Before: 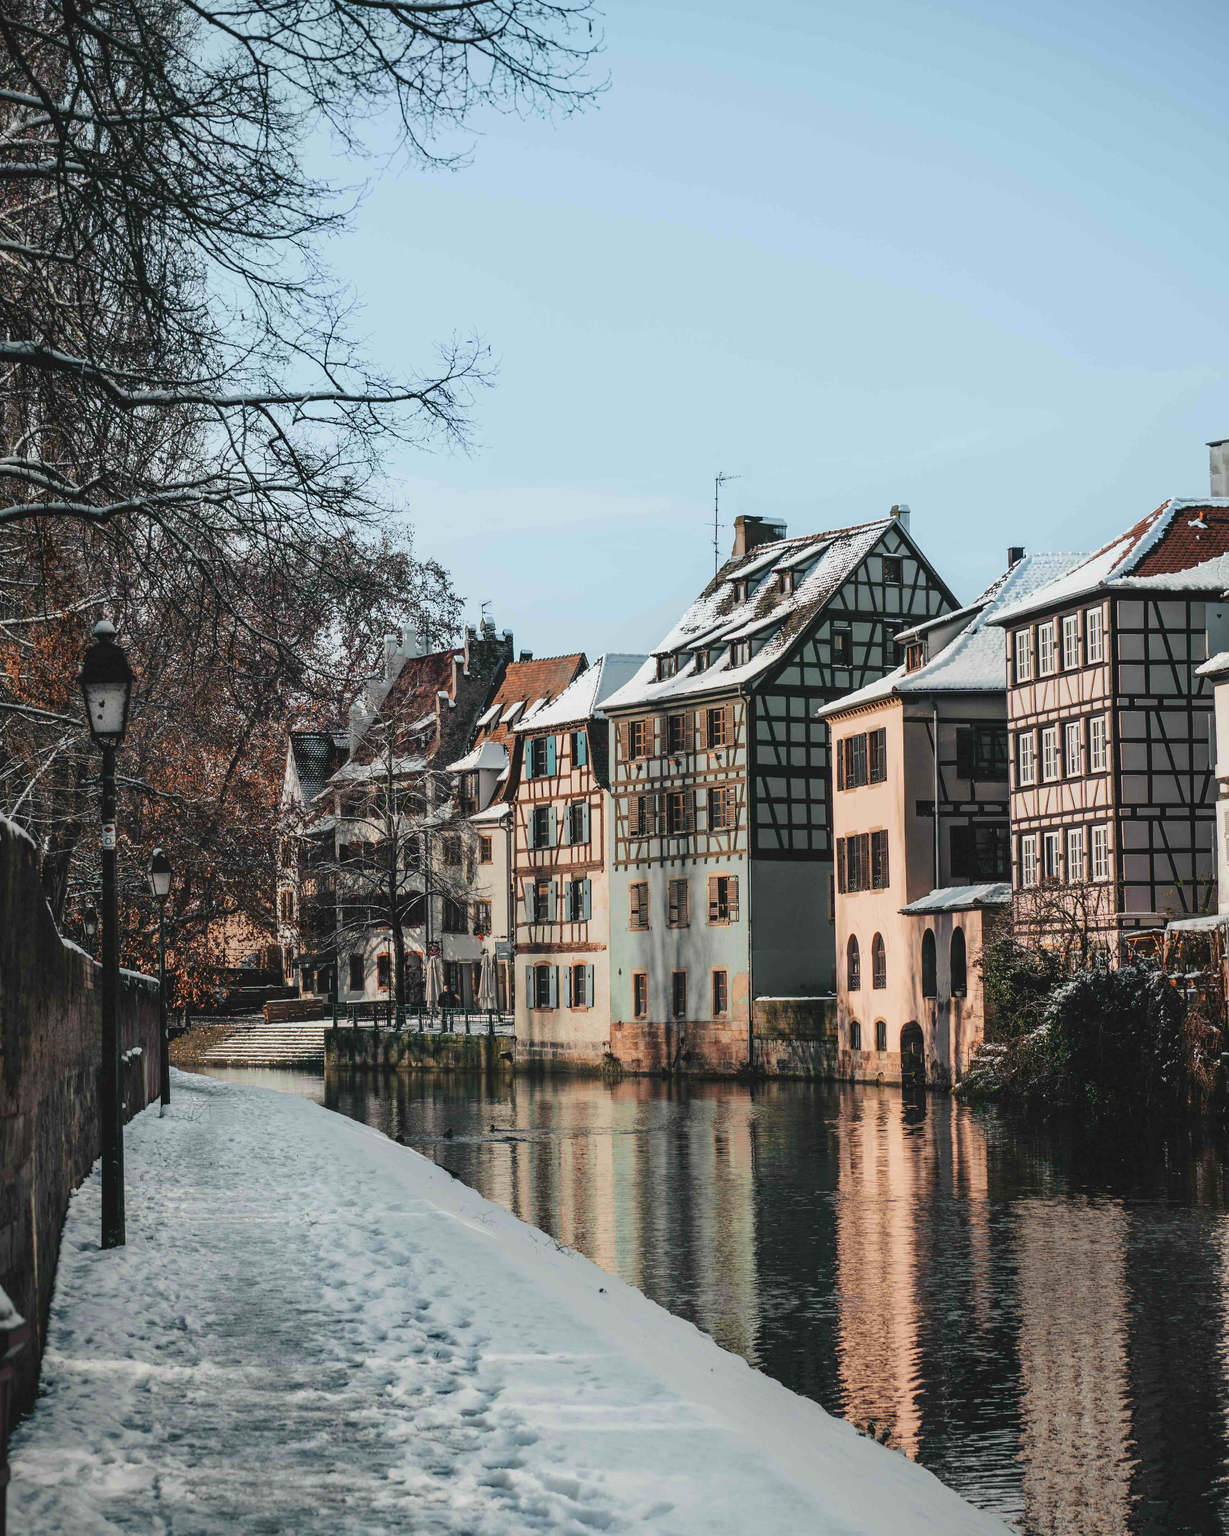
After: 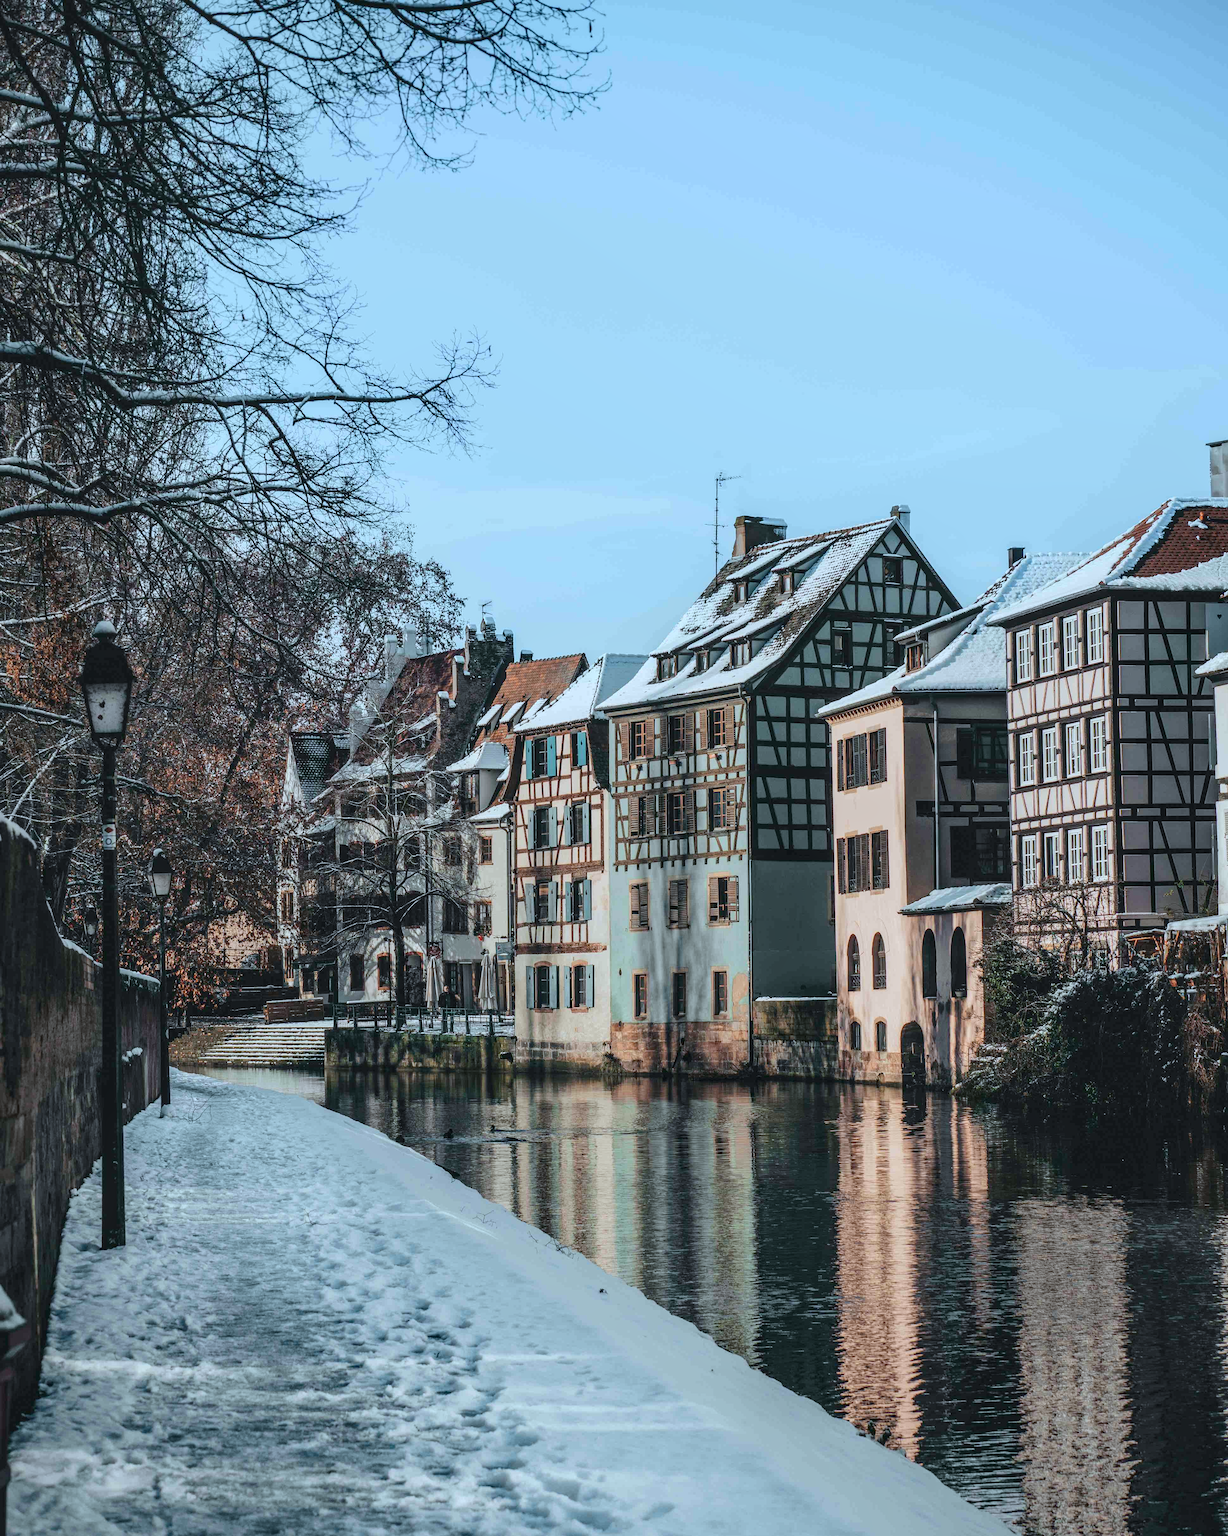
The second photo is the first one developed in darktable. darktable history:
local contrast: on, module defaults
color calibration: illuminant F (fluorescent), F source F9 (Cool White Deluxe 4150 K) – high CRI, x 0.374, y 0.373, temperature 4158.34 K
